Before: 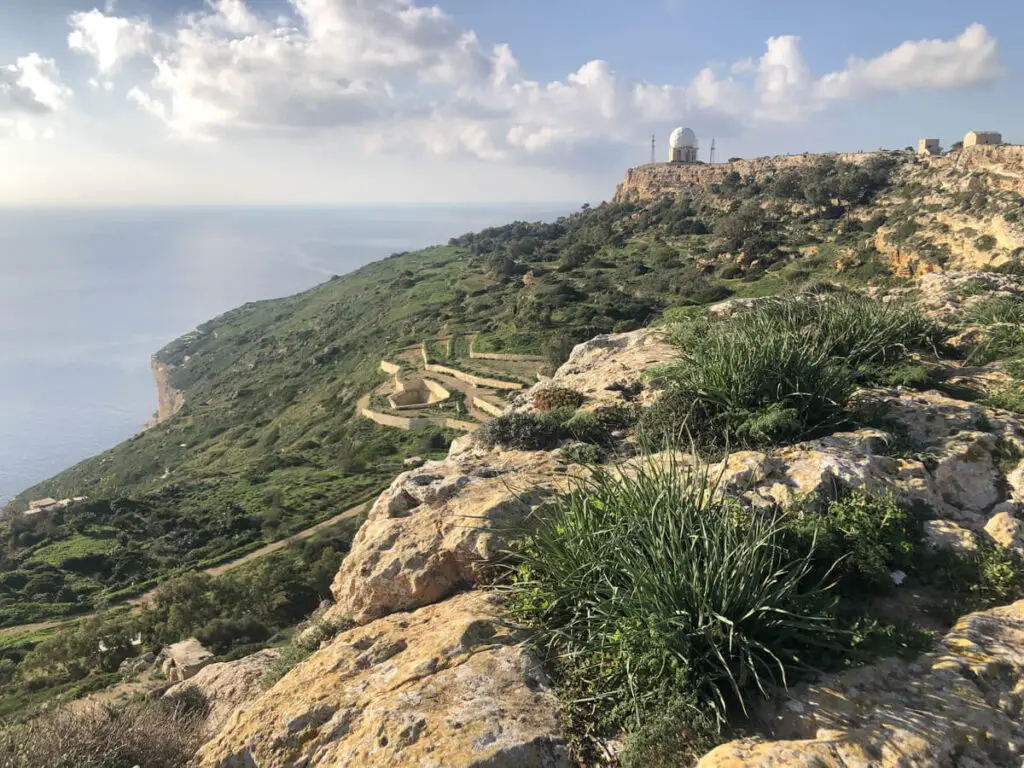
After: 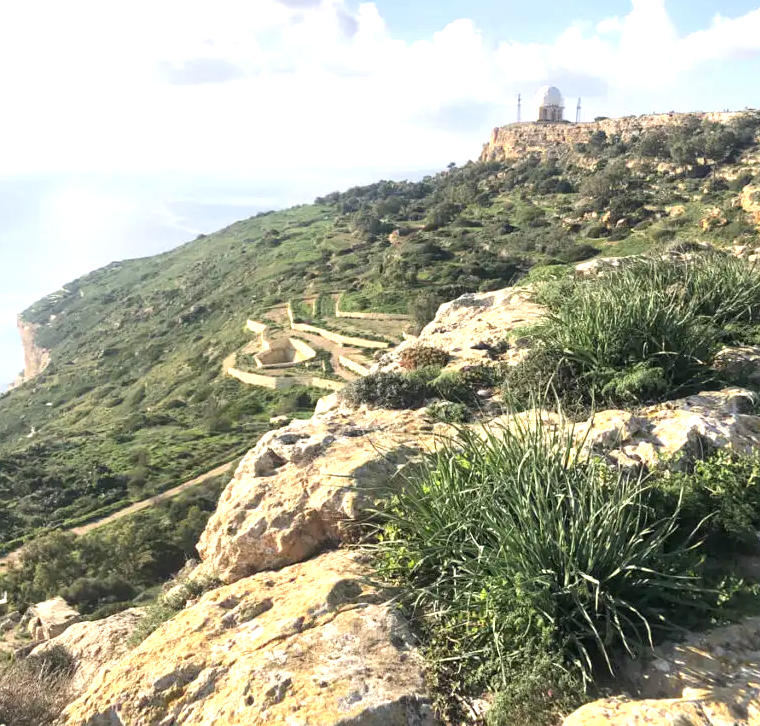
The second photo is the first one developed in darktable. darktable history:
crop and rotate: left 13.123%, top 5.359%, right 12.611%
exposure: black level correction 0, exposure 0.95 EV, compensate highlight preservation false
